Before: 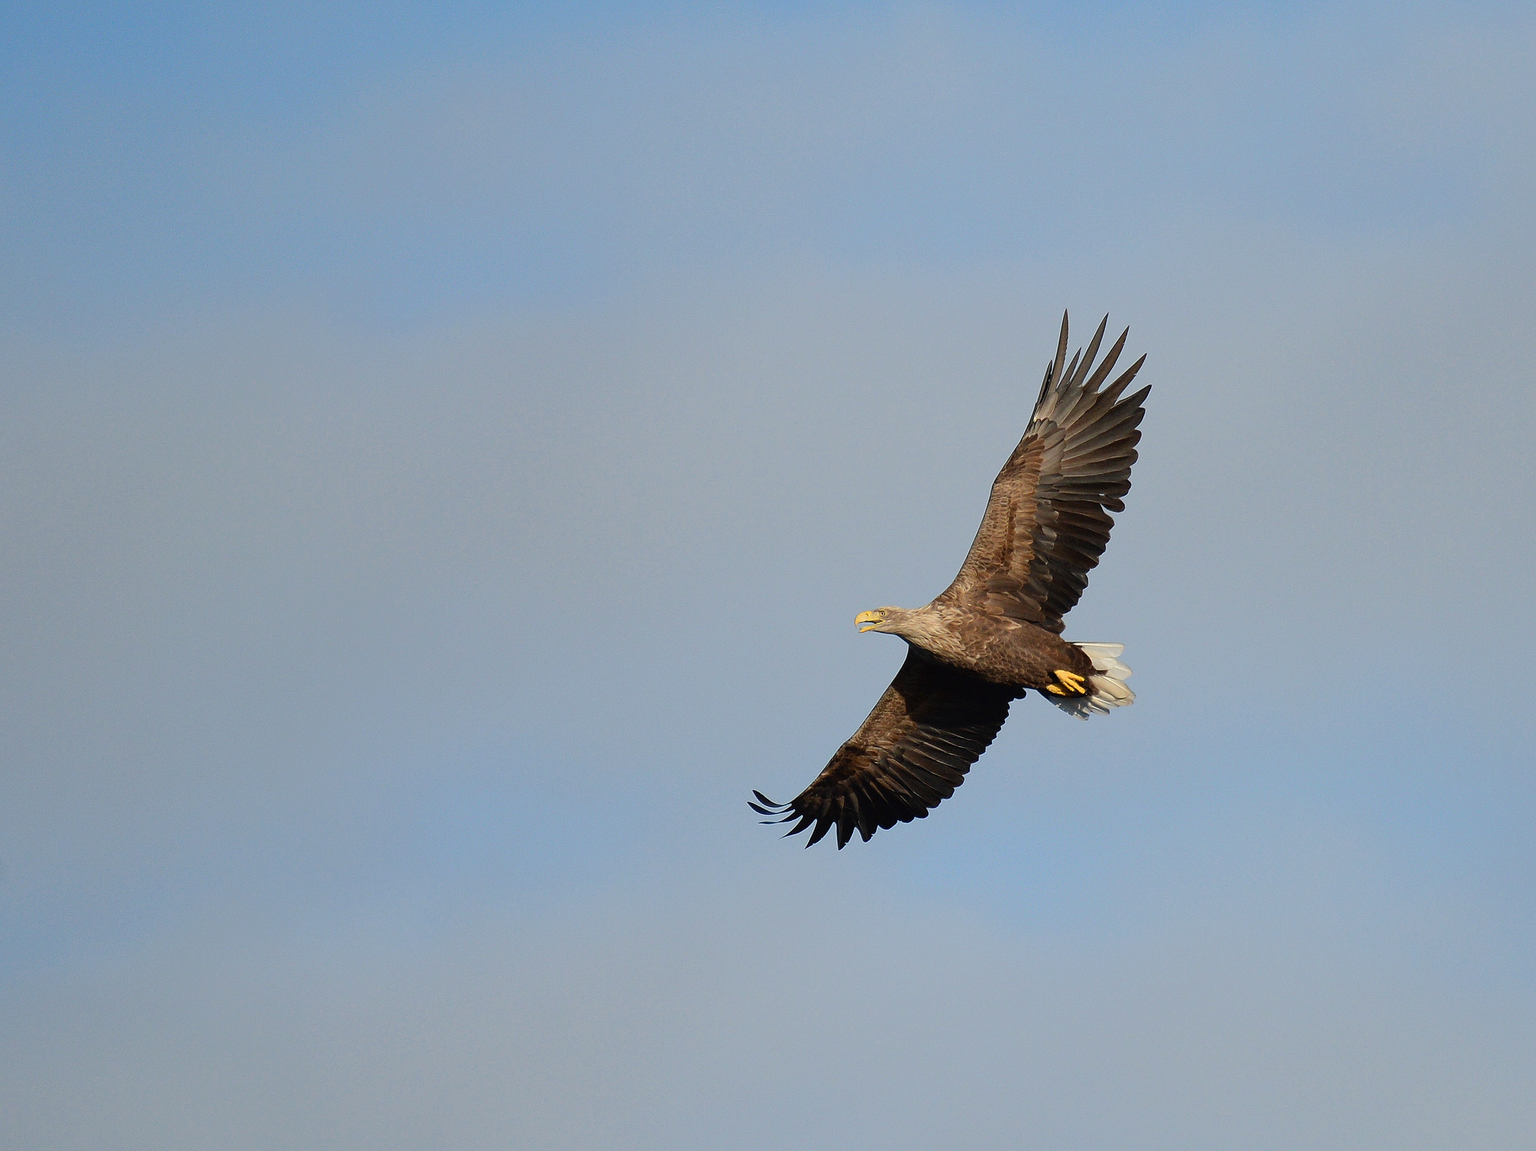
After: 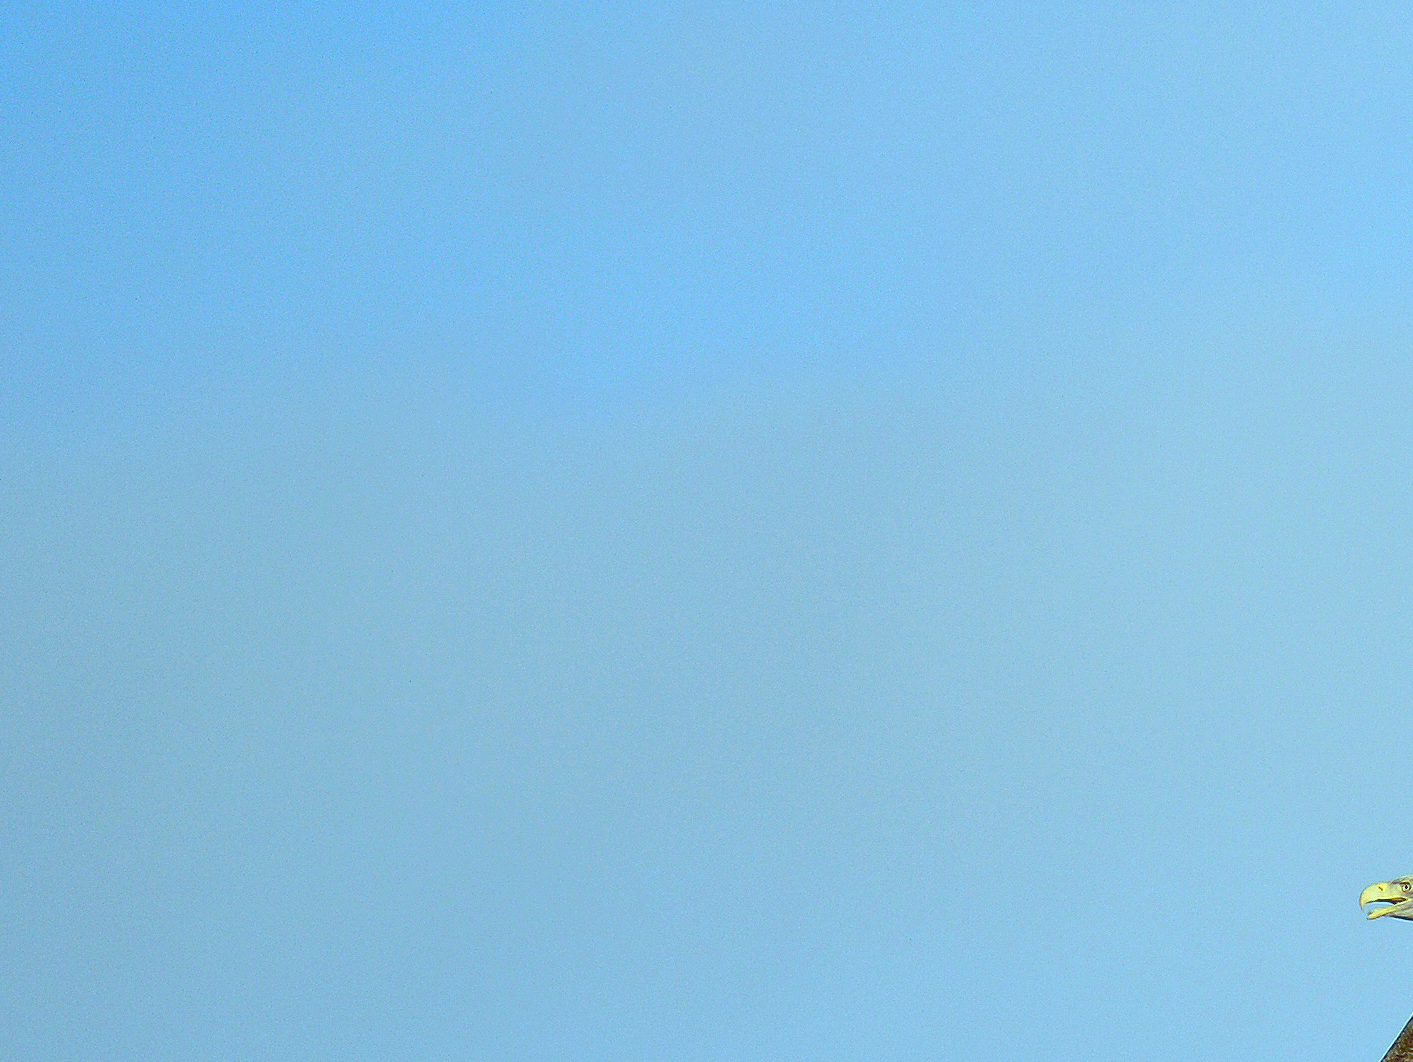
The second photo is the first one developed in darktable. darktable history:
color calibration: illuminant as shot in camera, x 0.358, y 0.373, temperature 4628.91 K
color balance: mode lift, gamma, gain (sRGB), lift [0.997, 0.979, 1.021, 1.011], gamma [1, 1.084, 0.916, 0.998], gain [1, 0.87, 1.13, 1.101], contrast 4.55%, contrast fulcrum 38.24%, output saturation 104.09%
crop and rotate: left 3.047%, top 7.509%, right 42.236%, bottom 37.598%
color balance rgb: linear chroma grading › shadows 32%, linear chroma grading › global chroma -2%, linear chroma grading › mid-tones 4%, perceptual saturation grading › global saturation -2%, perceptual saturation grading › highlights -8%, perceptual saturation grading › mid-tones 8%, perceptual saturation grading › shadows 4%, perceptual brilliance grading › highlights 8%, perceptual brilliance grading › mid-tones 4%, perceptual brilliance grading › shadows 2%, global vibrance 16%, saturation formula JzAzBz (2021)
